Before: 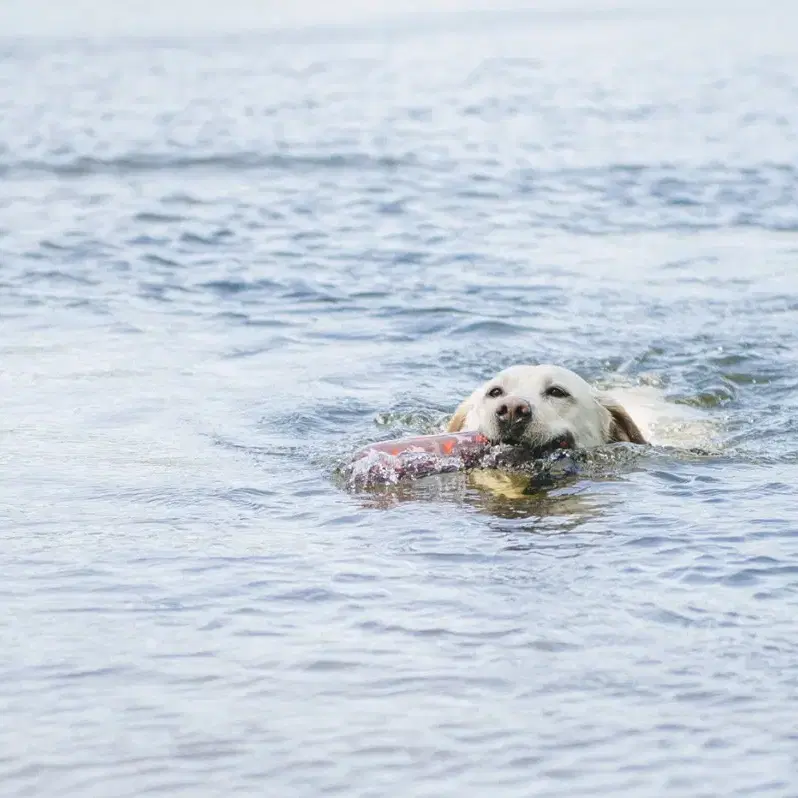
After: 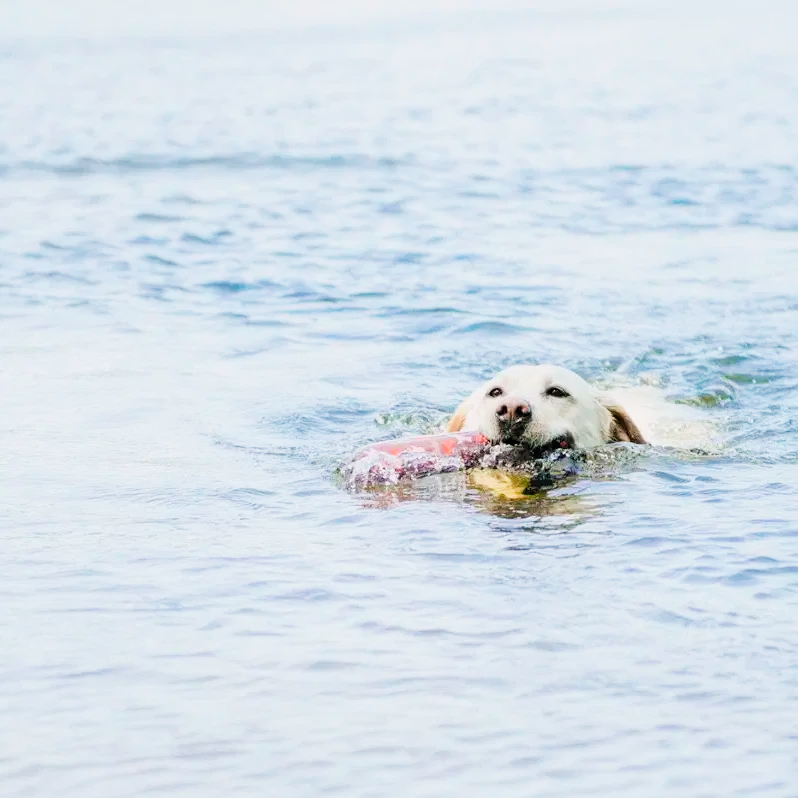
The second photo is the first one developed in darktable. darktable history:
tone equalizer: -8 EV -0.711 EV, -7 EV -0.686 EV, -6 EV -0.589 EV, -5 EV -0.366 EV, -3 EV 0.387 EV, -2 EV 0.6 EV, -1 EV 0.677 EV, +0 EV 0.726 EV, smoothing diameter 24.81%, edges refinement/feathering 7.02, preserve details guided filter
filmic rgb: black relative exposure -5.15 EV, white relative exposure 3.97 EV, threshold 3 EV, hardness 2.89, contrast 1.196, highlights saturation mix -29.58%, enable highlight reconstruction true
color balance rgb: perceptual saturation grading › global saturation 25.804%, global vibrance 19.368%
